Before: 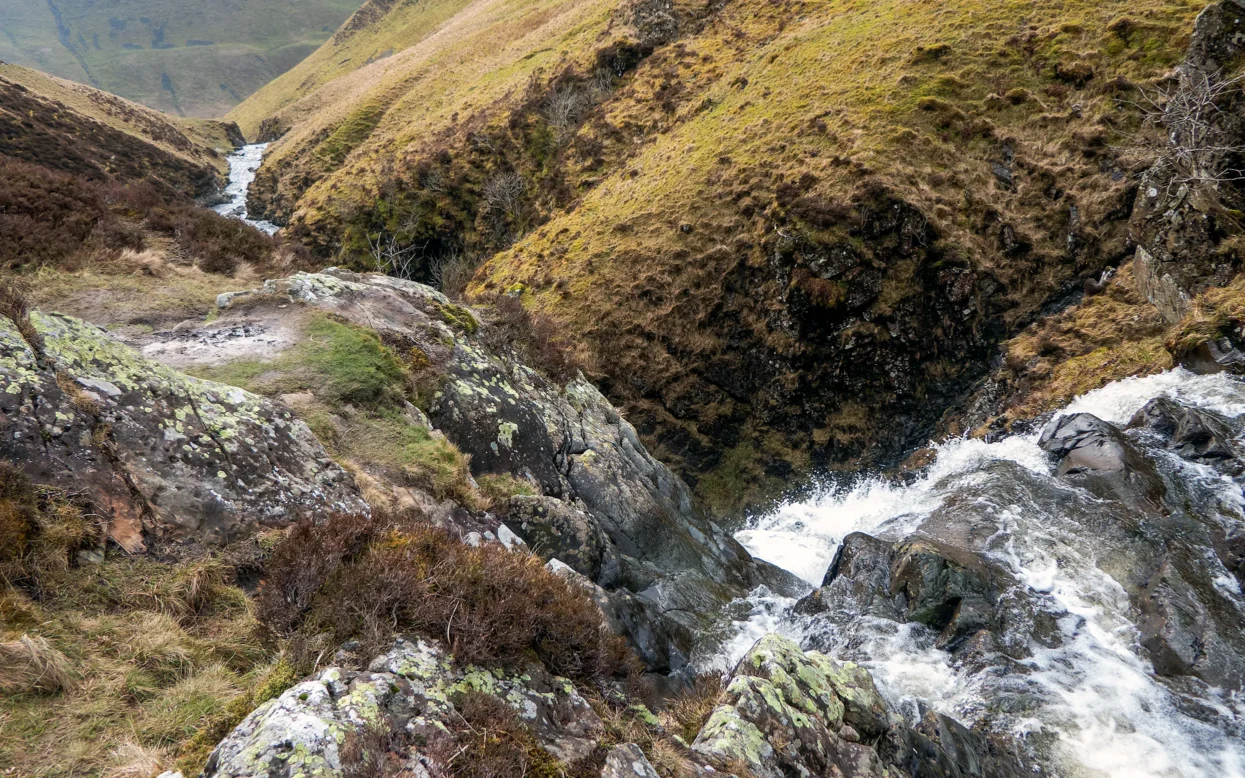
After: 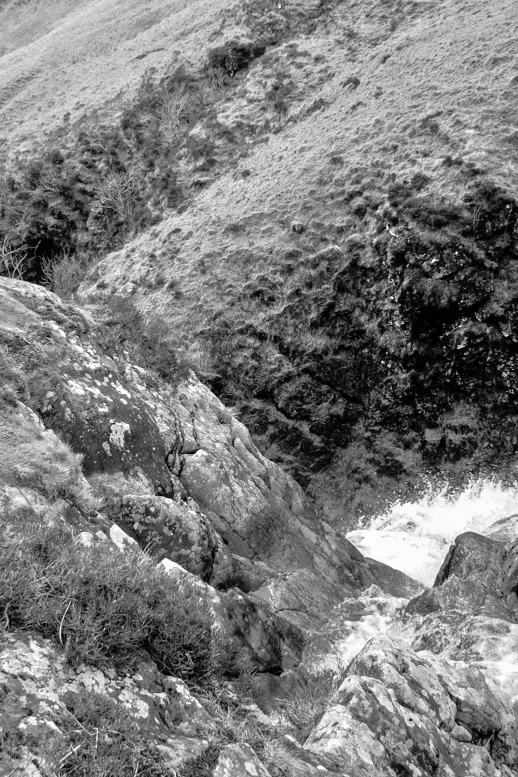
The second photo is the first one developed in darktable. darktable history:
tone equalizer: -7 EV 0.15 EV, -6 EV 0.6 EV, -5 EV 1.15 EV, -4 EV 1.33 EV, -3 EV 1.15 EV, -2 EV 0.6 EV, -1 EV 0.15 EV, mask exposure compensation -0.5 EV
crop: left 31.229%, right 27.105%
monochrome: a -6.99, b 35.61, size 1.4
